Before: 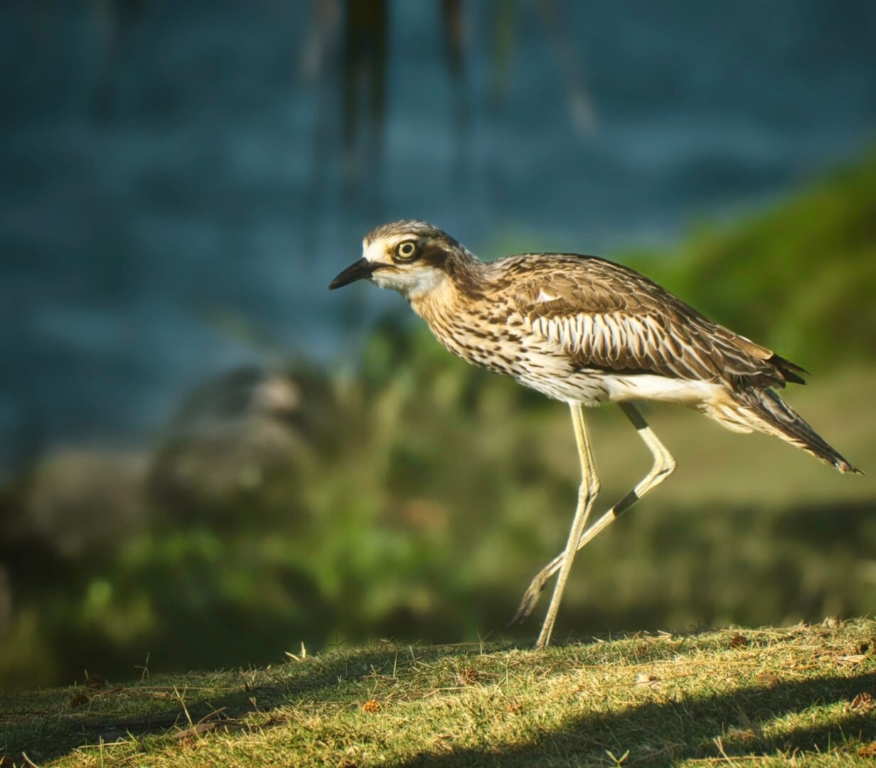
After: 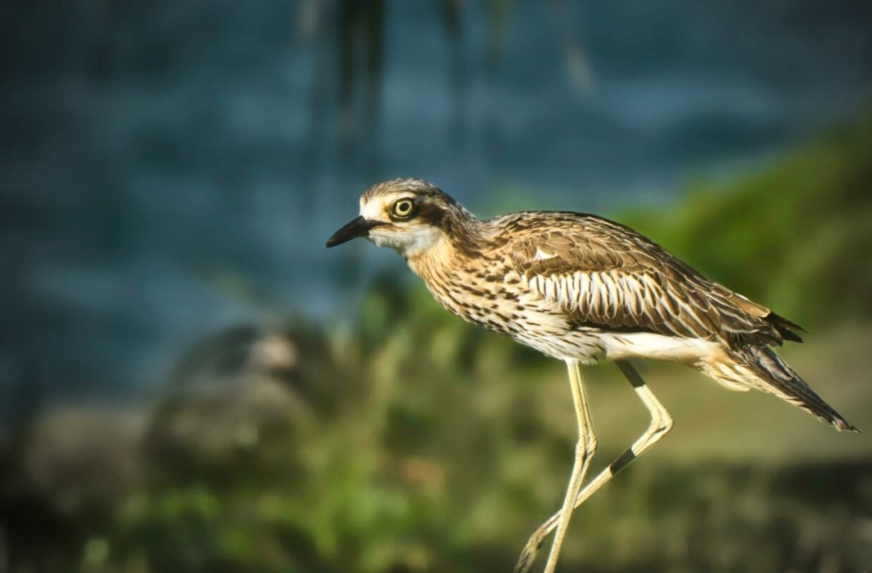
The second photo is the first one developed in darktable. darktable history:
local contrast: mode bilateral grid, contrast 20, coarseness 50, detail 120%, midtone range 0.2
vignetting: fall-off start 71.74%
crop: left 0.387%, top 5.469%, bottom 19.809%
